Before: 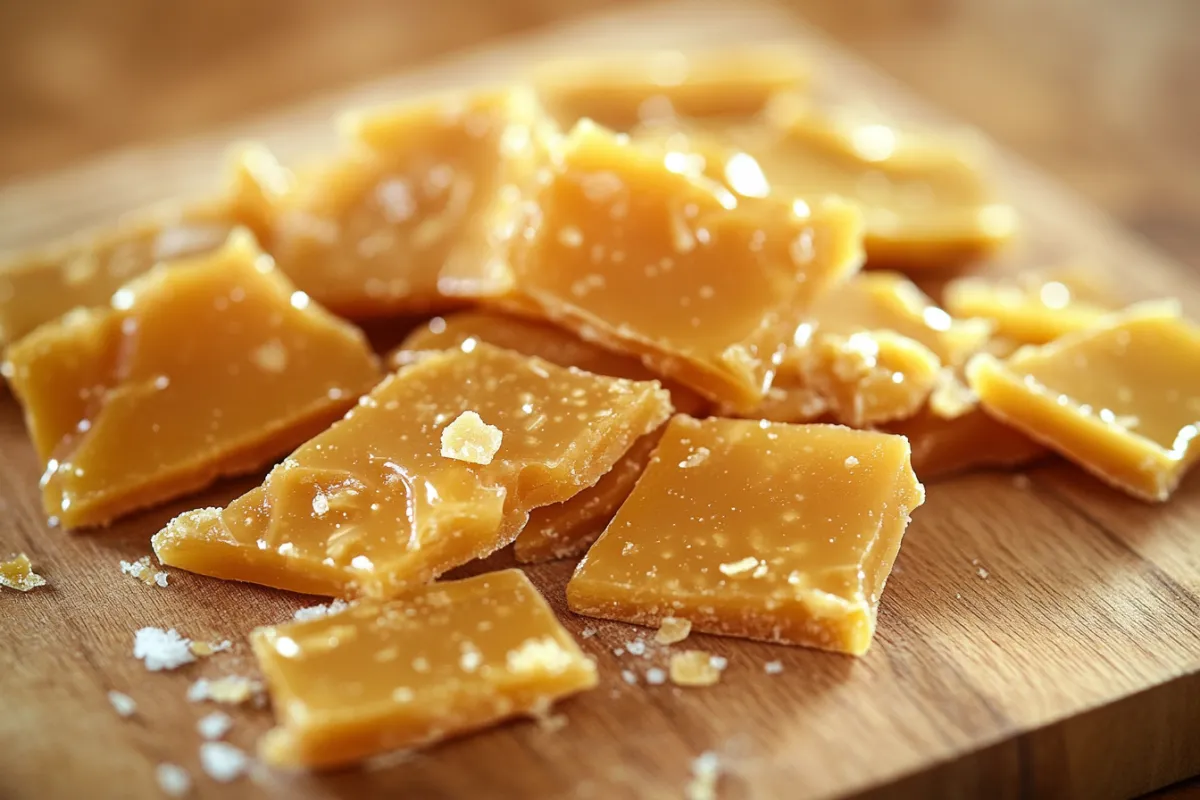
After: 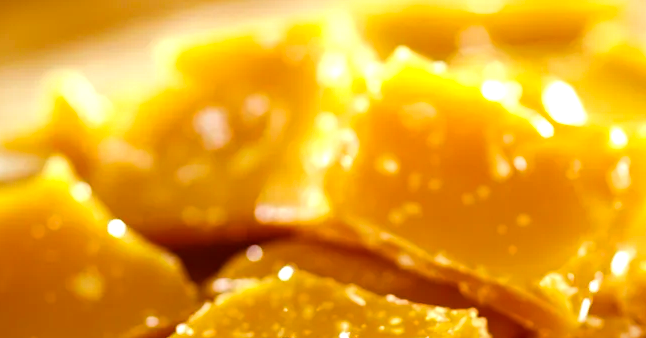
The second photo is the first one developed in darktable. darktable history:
crop: left 15.306%, top 9.065%, right 30.789%, bottom 48.638%
color balance rgb: perceptual saturation grading › global saturation 36%, perceptual brilliance grading › global brilliance 10%, global vibrance 20%
